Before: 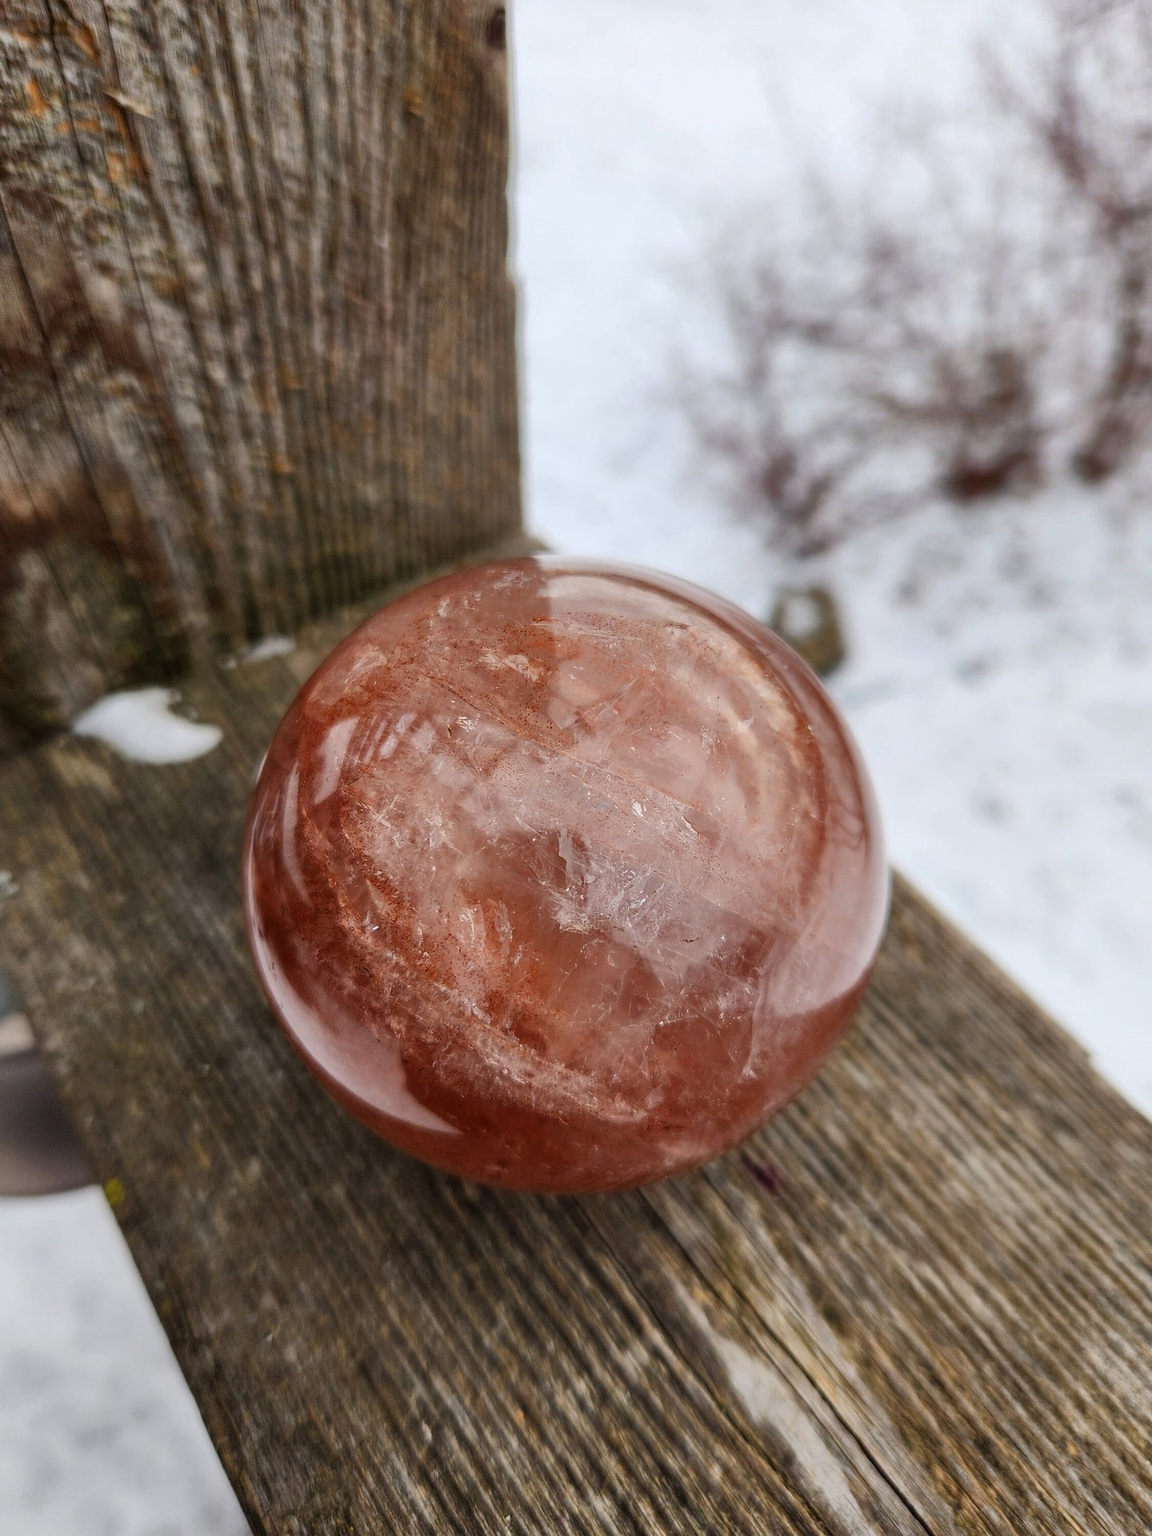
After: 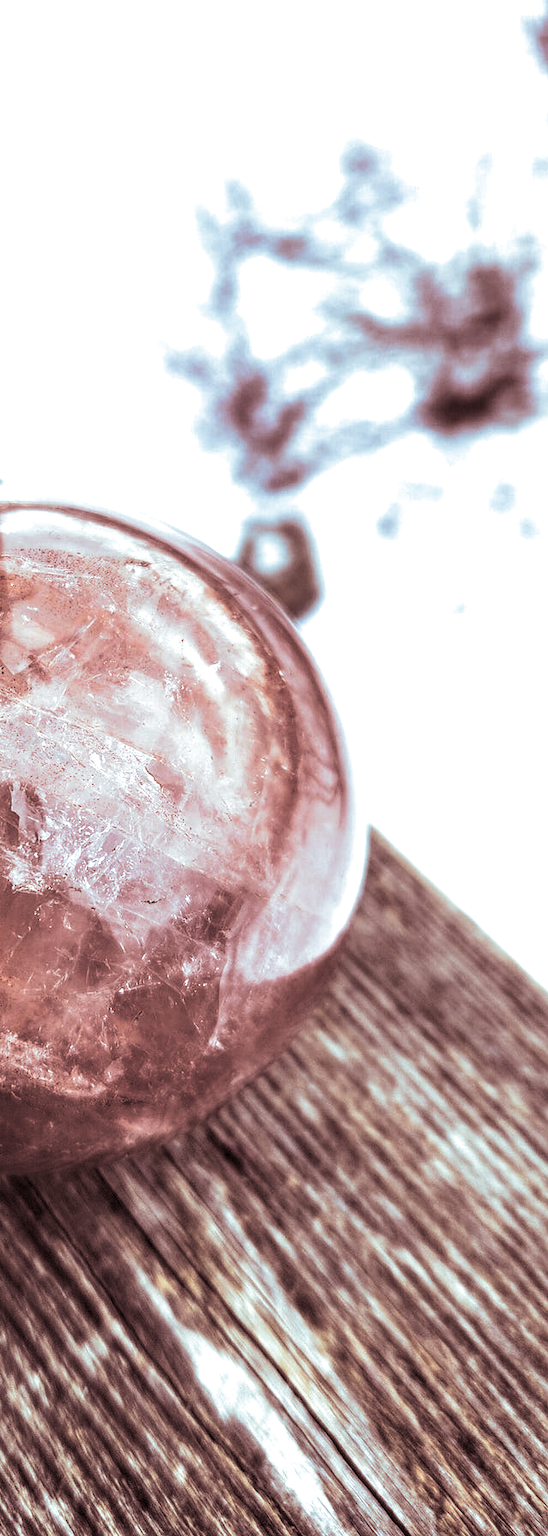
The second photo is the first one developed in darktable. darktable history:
crop: left 47.628%, top 6.643%, right 7.874%
exposure: exposure 0.6 EV, compensate highlight preservation false
tone equalizer: -8 EV -0.417 EV, -7 EV -0.389 EV, -6 EV -0.333 EV, -5 EV -0.222 EV, -3 EV 0.222 EV, -2 EV 0.333 EV, -1 EV 0.389 EV, +0 EV 0.417 EV, edges refinement/feathering 500, mask exposure compensation -1.57 EV, preserve details no
white balance: red 0.931, blue 1.11
split-toning: shadows › saturation 0.3, highlights › hue 180°, highlights › saturation 0.3, compress 0%
local contrast: detail 130%
